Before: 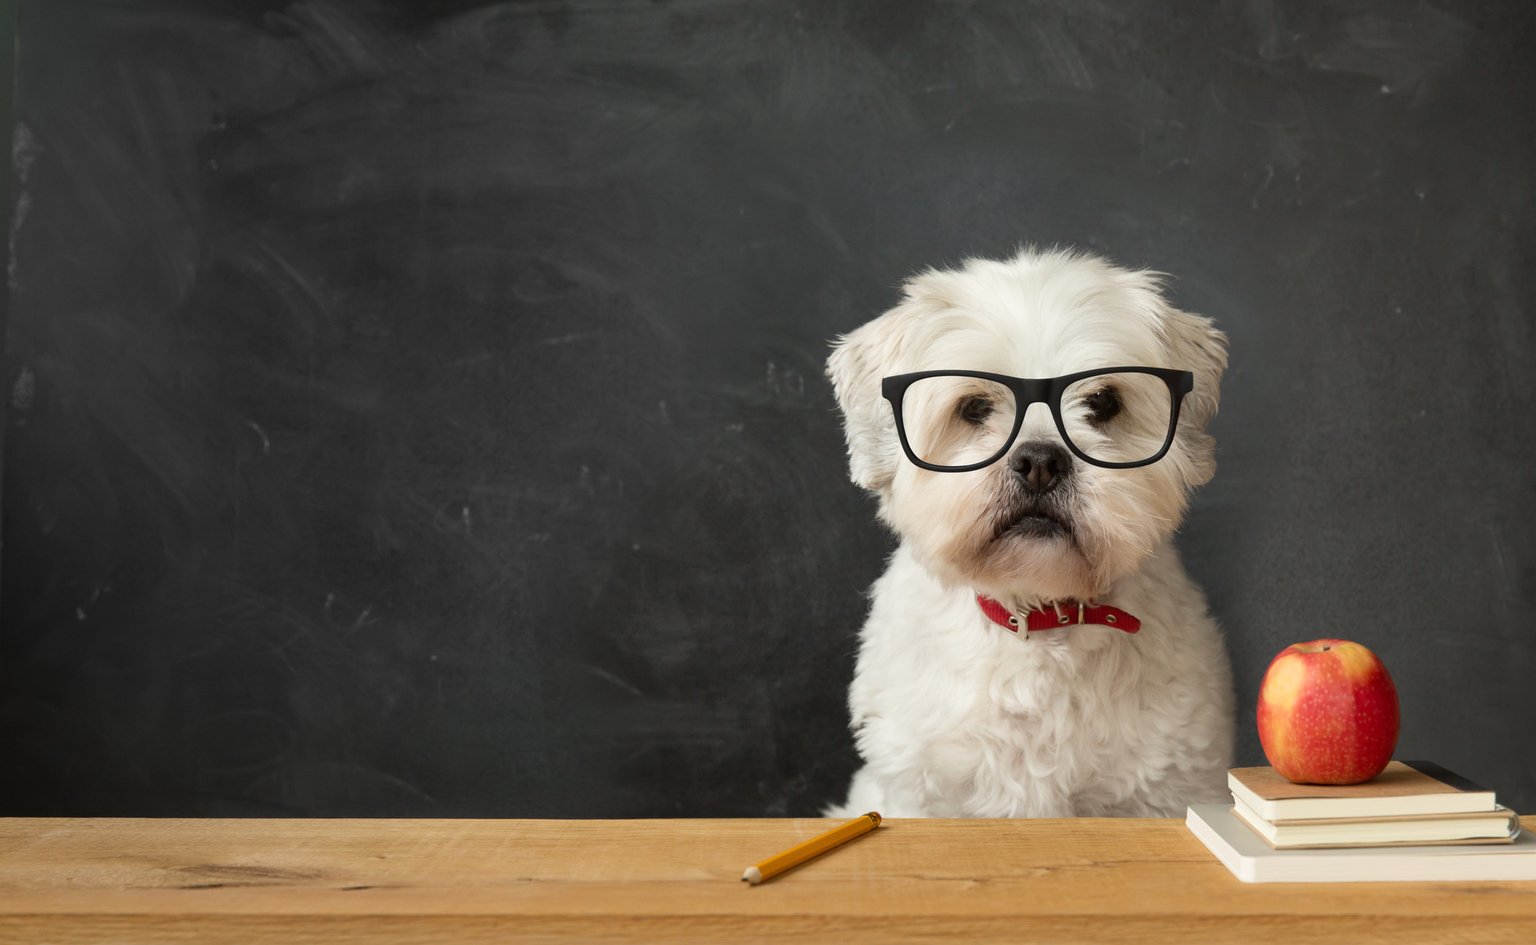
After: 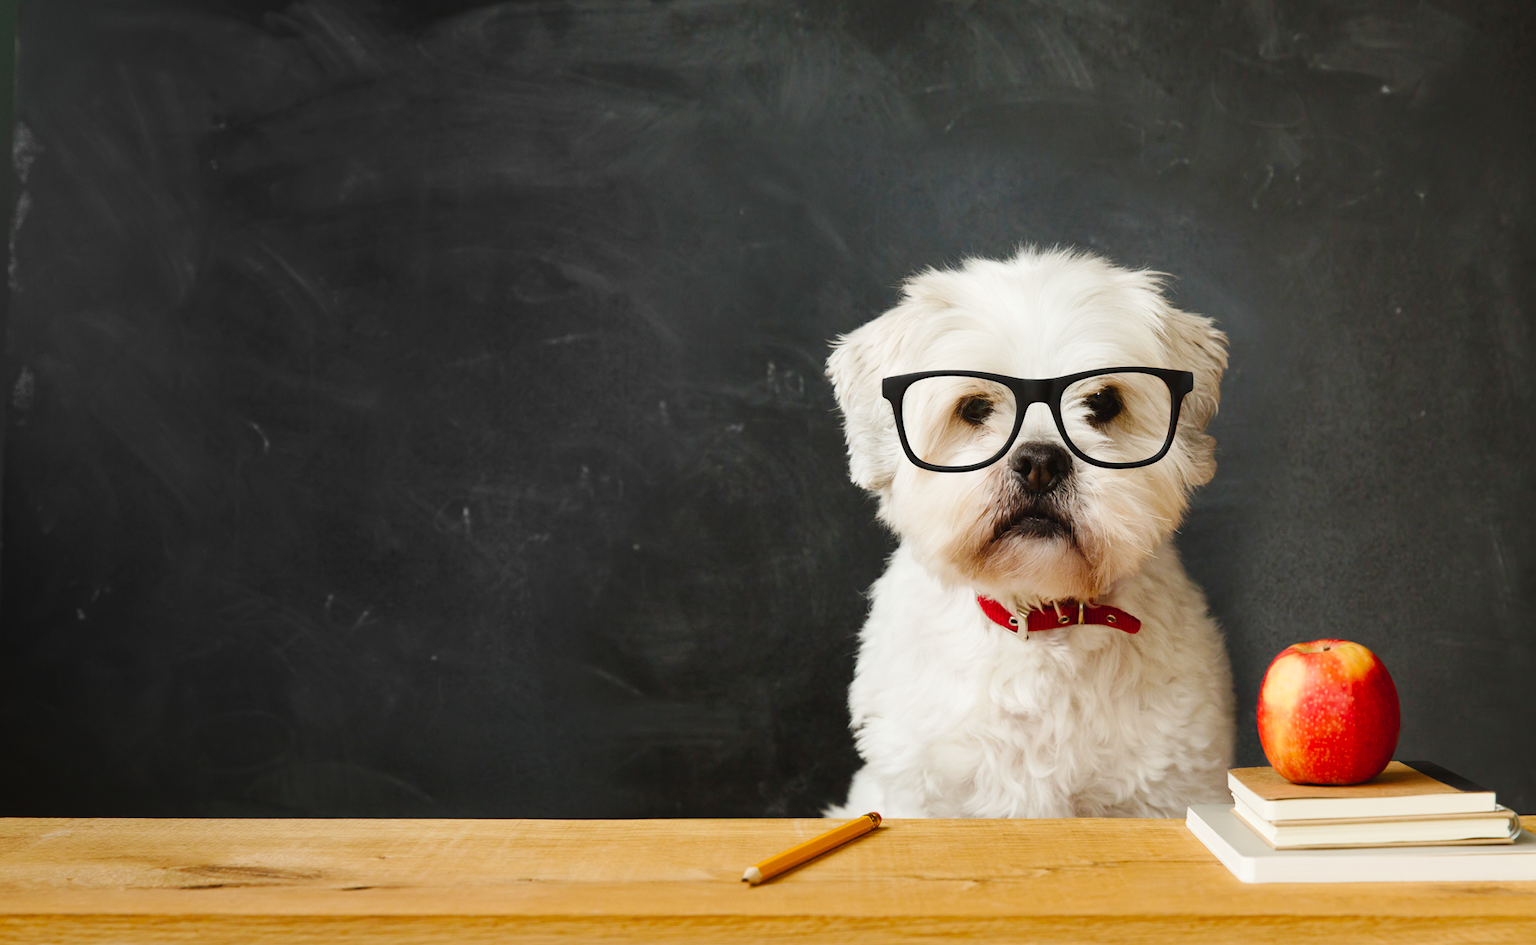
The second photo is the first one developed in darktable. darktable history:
tone curve: curves: ch0 [(0, 0) (0.003, 0.031) (0.011, 0.033) (0.025, 0.036) (0.044, 0.045) (0.069, 0.06) (0.1, 0.079) (0.136, 0.109) (0.177, 0.15) (0.224, 0.192) (0.277, 0.262) (0.335, 0.347) (0.399, 0.433) (0.468, 0.528) (0.543, 0.624) (0.623, 0.705) (0.709, 0.788) (0.801, 0.865) (0.898, 0.933) (1, 1)], preserve colors none
color balance rgb: perceptual saturation grading › global saturation 20%, perceptual saturation grading › highlights -25%, perceptual saturation grading › shadows 25%
white balance: emerald 1
